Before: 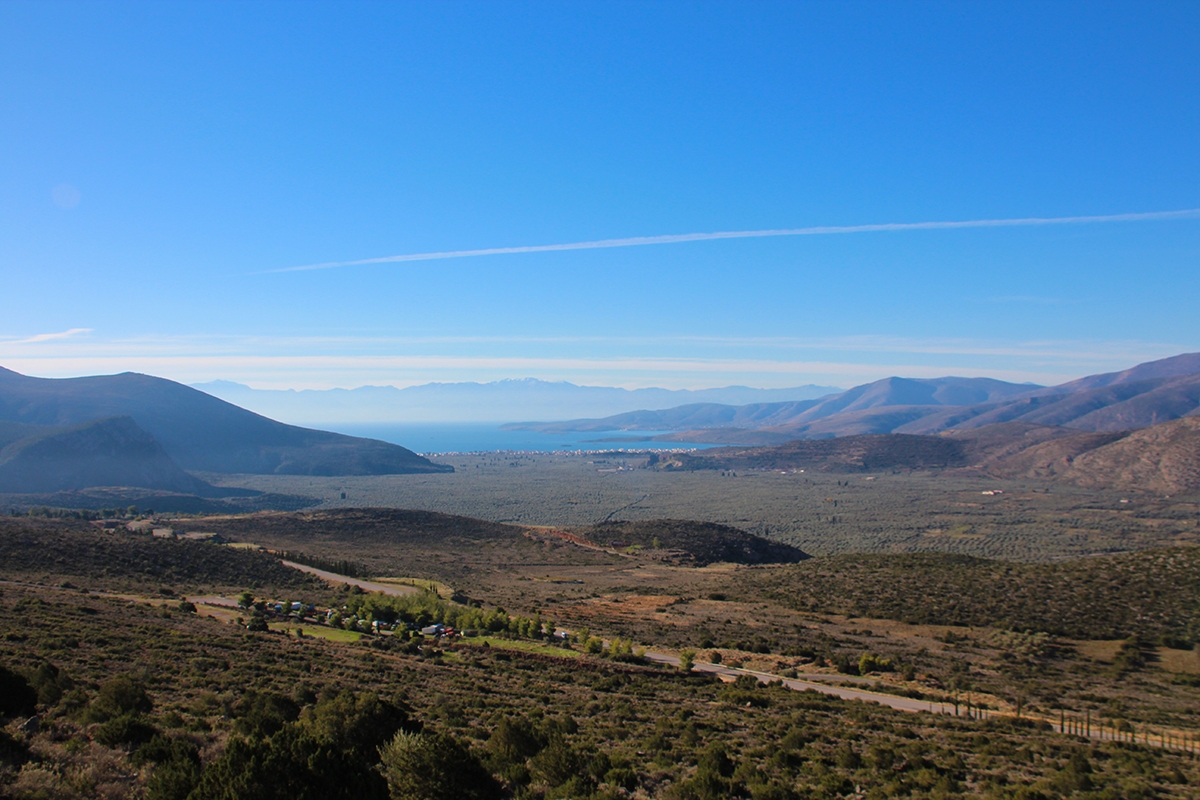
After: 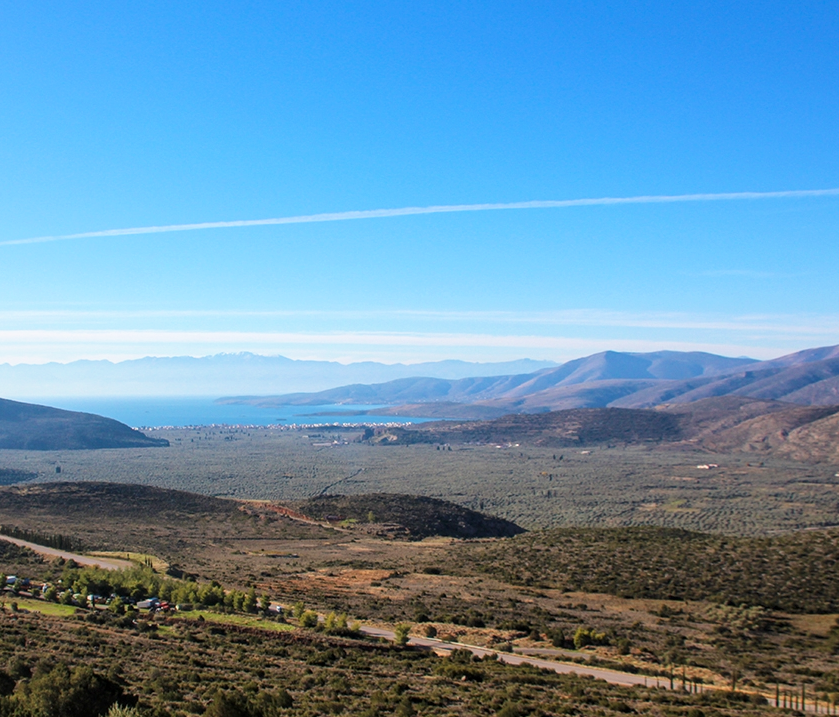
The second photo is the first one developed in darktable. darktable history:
crop and rotate: left 23.76%, top 3.369%, right 6.309%, bottom 7.004%
local contrast: on, module defaults
base curve: curves: ch0 [(0, 0) (0.688, 0.865) (1, 1)], preserve colors none
